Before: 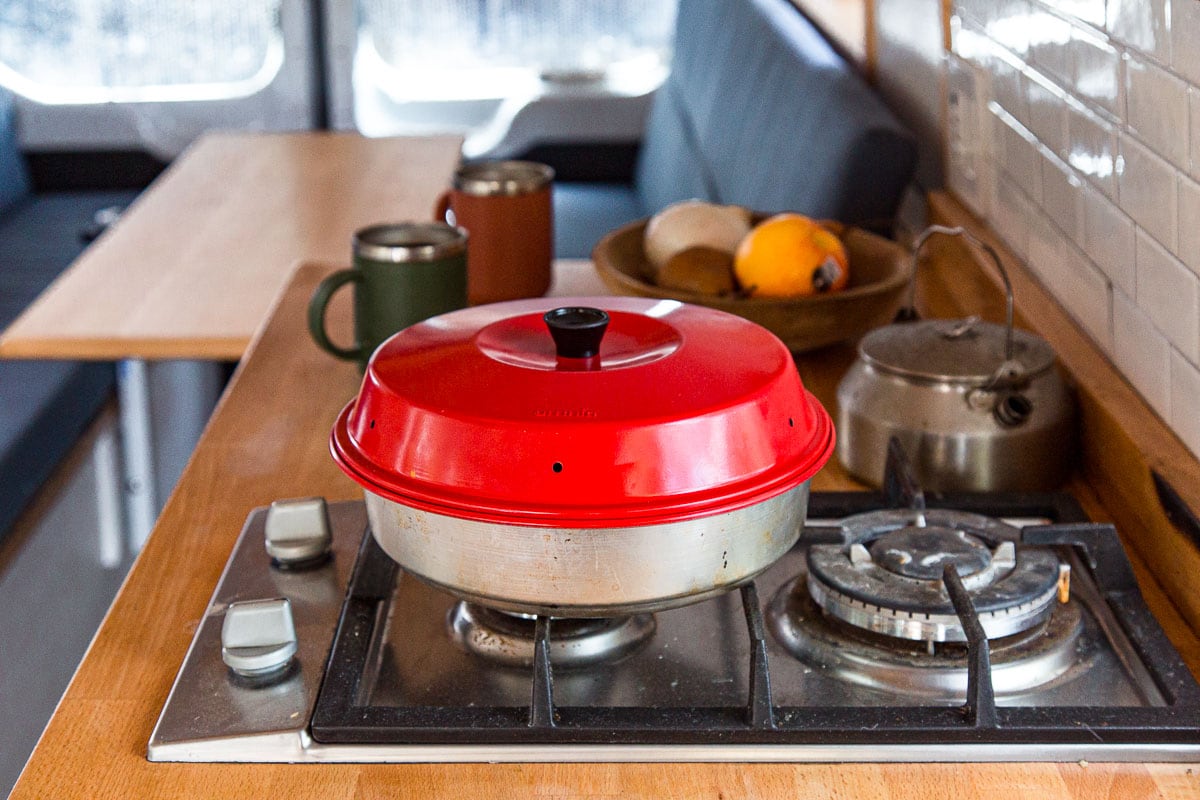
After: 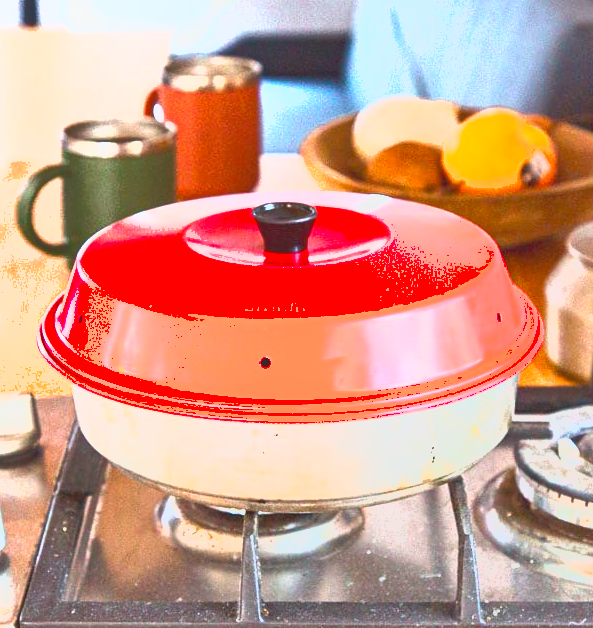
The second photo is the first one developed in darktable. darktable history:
local contrast: detail 69%
exposure: black level correction 0.001, exposure 2.607 EV, compensate exposure bias true, compensate highlight preservation false
crop and rotate: angle 0.02°, left 24.353%, top 13.219%, right 26.156%, bottom 8.224%
shadows and highlights: low approximation 0.01, soften with gaussian
